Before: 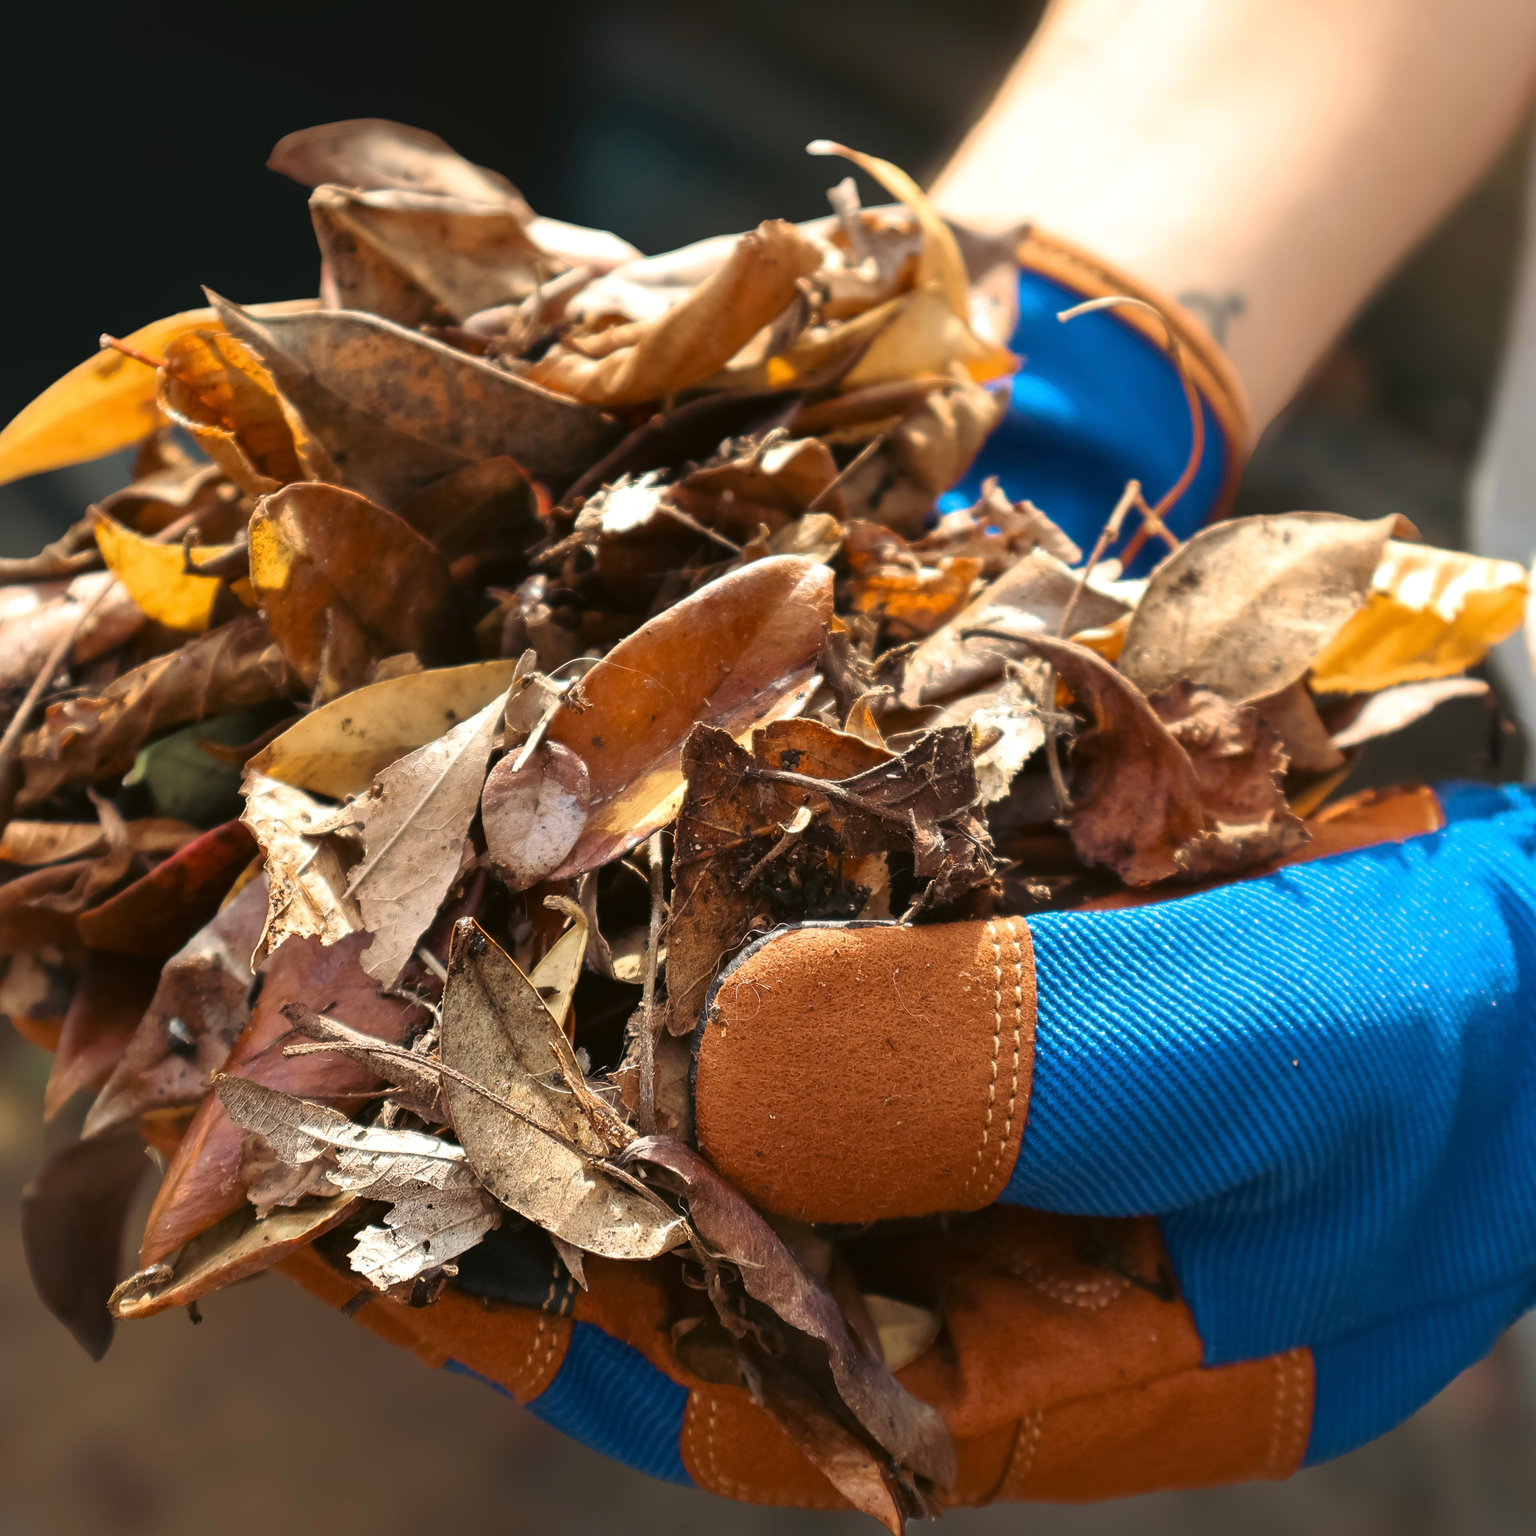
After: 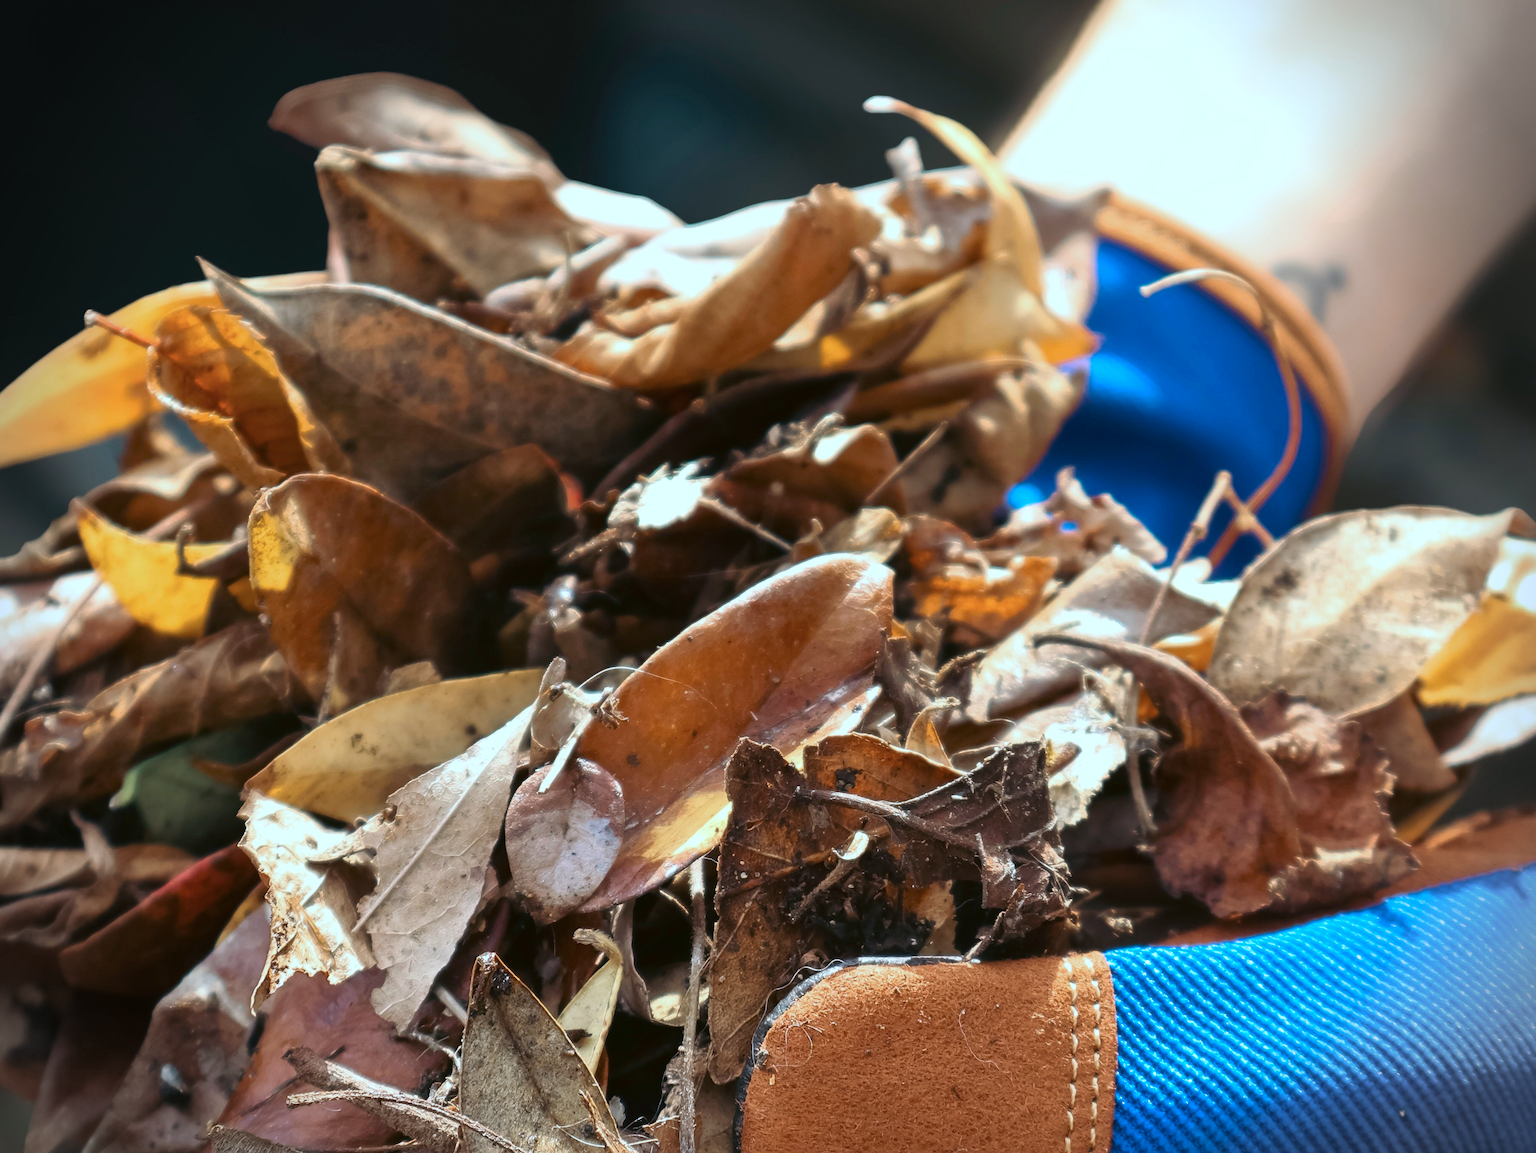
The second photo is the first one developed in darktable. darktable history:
color calibration: illuminant as shot in camera, x 0.385, y 0.38, temperature 3957.17 K
crop: left 1.546%, top 3.456%, right 7.728%, bottom 28.412%
vignetting: fall-off start 88.28%, fall-off radius 25.15%
